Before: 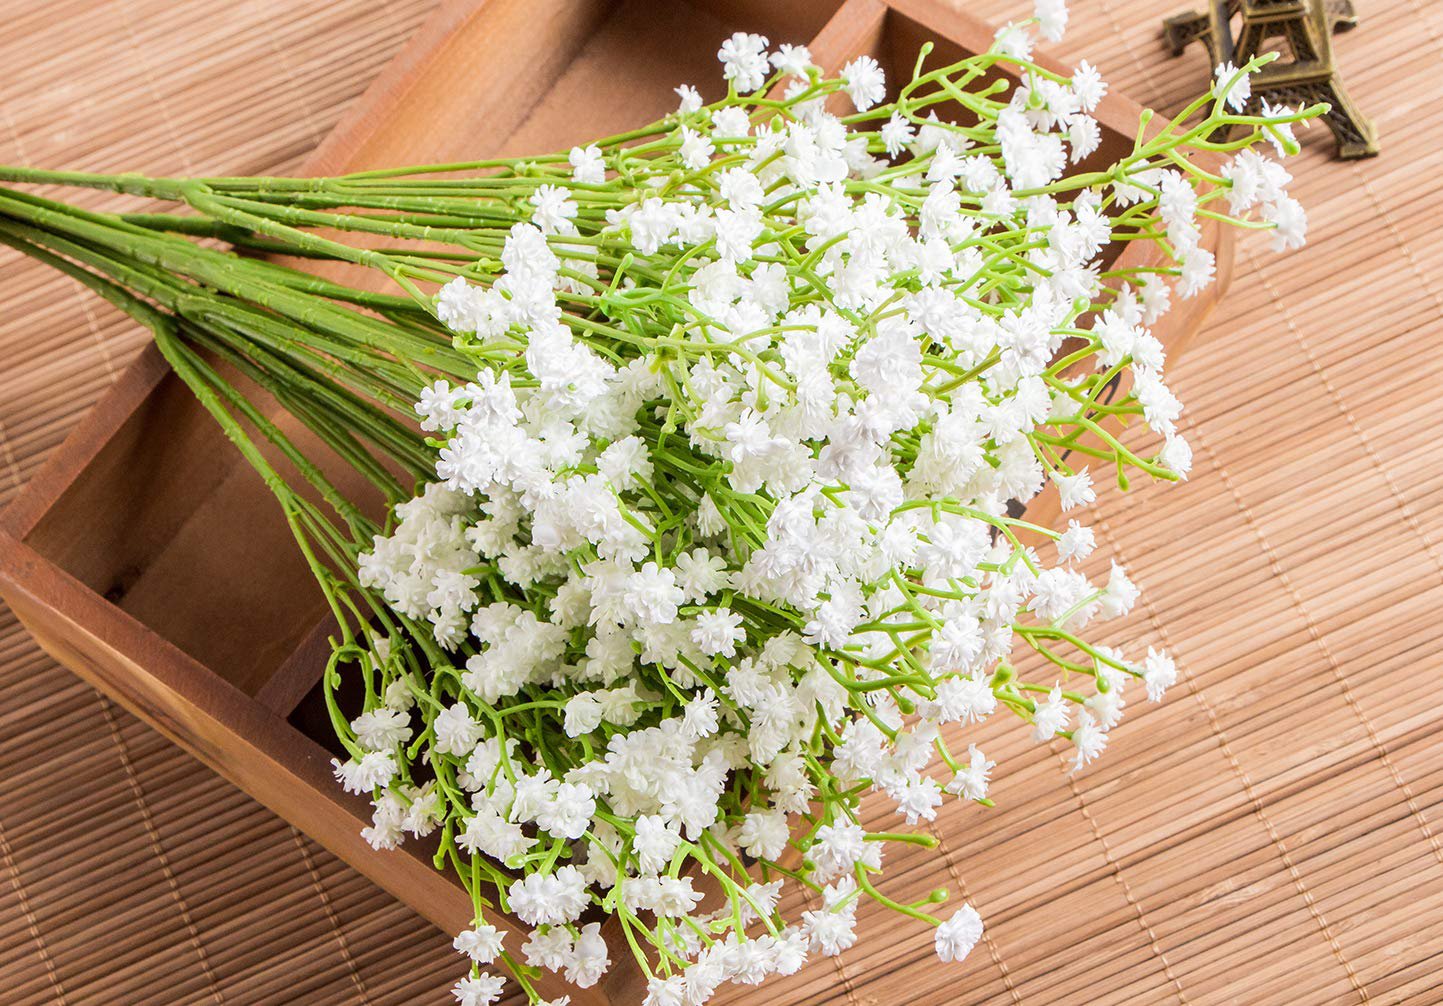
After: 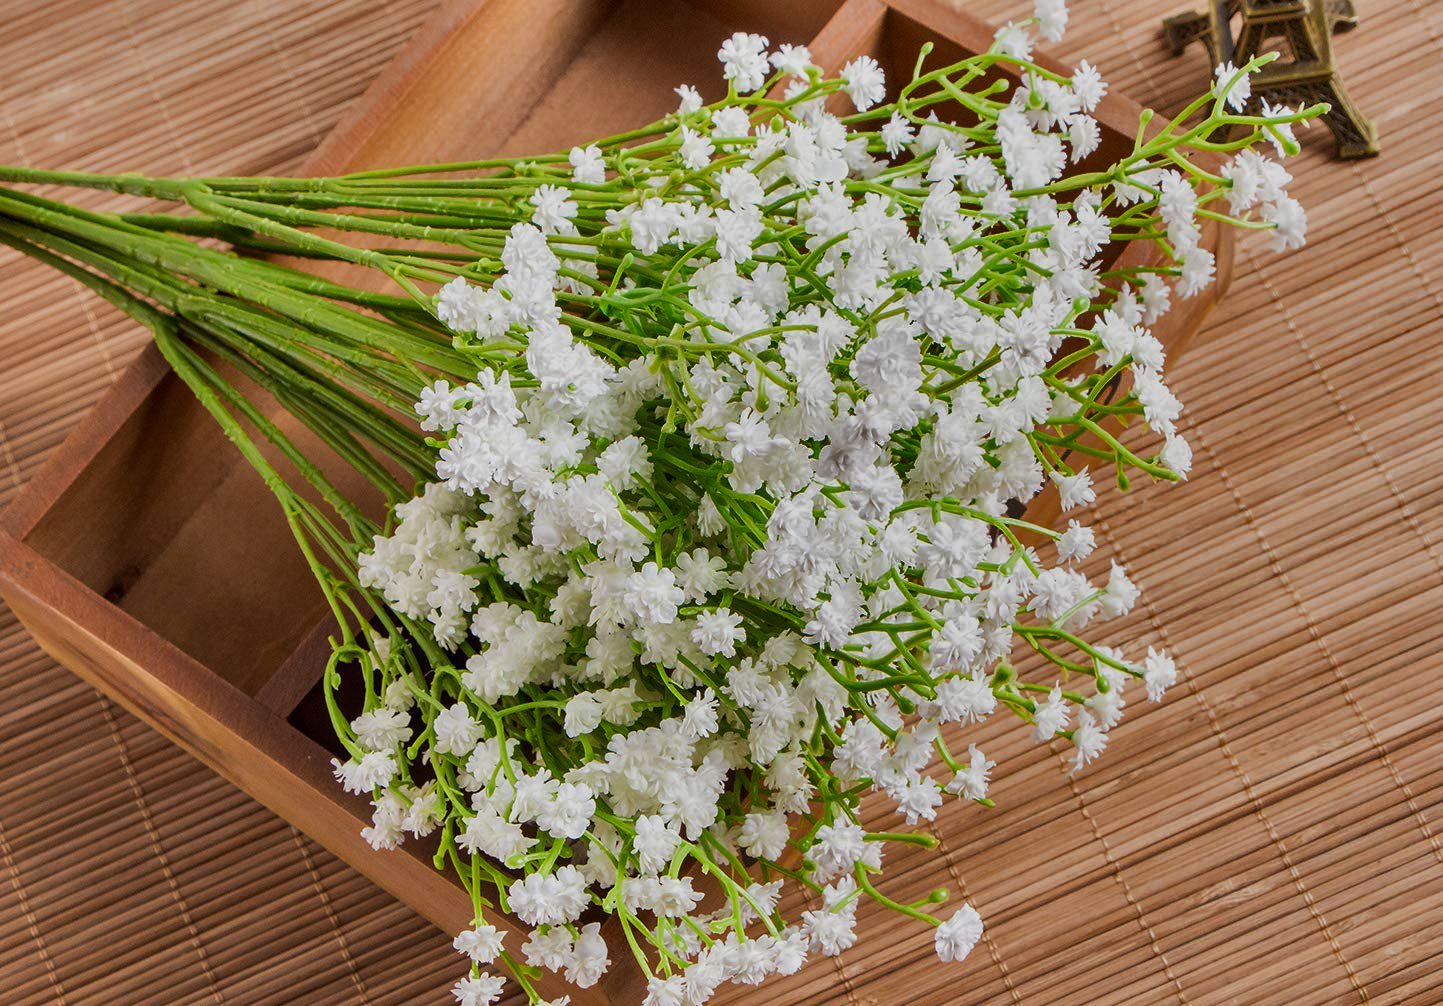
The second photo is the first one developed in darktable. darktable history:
shadows and highlights: shadows 82.12, white point adjustment -9.21, highlights -61.51, soften with gaussian
